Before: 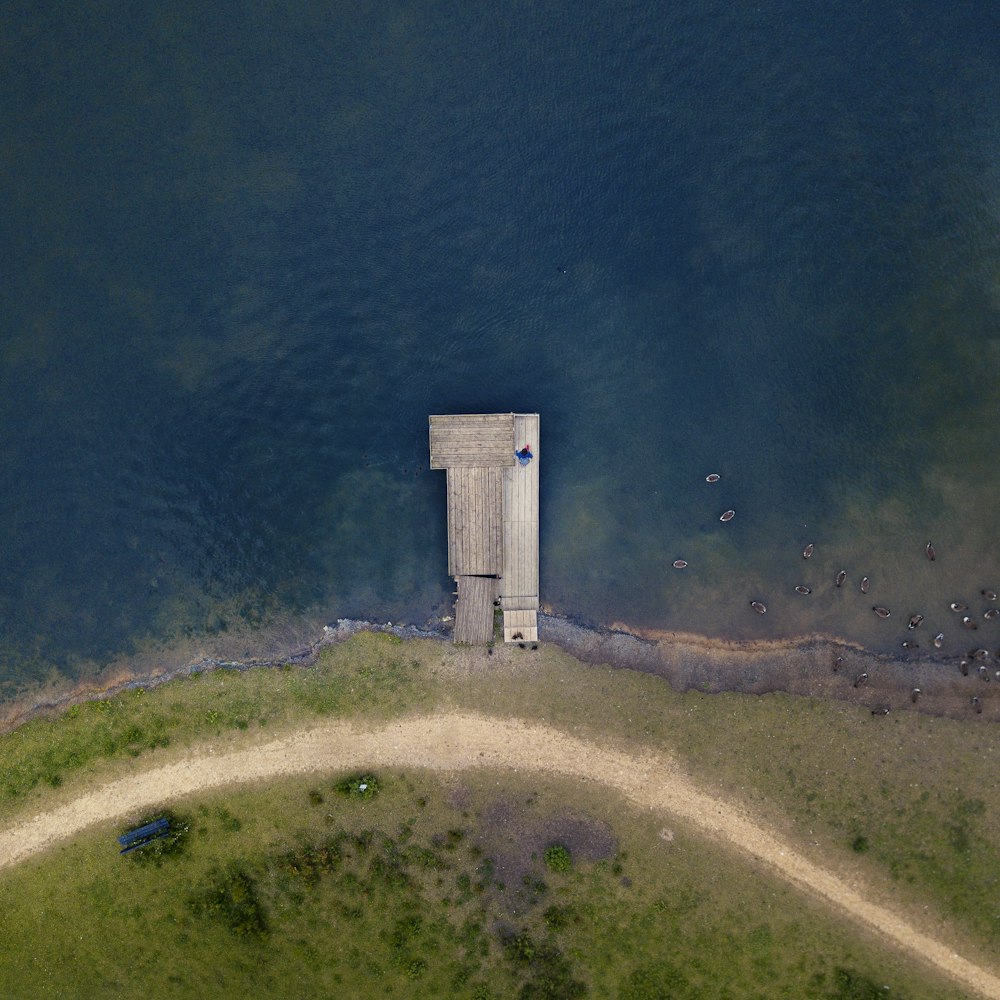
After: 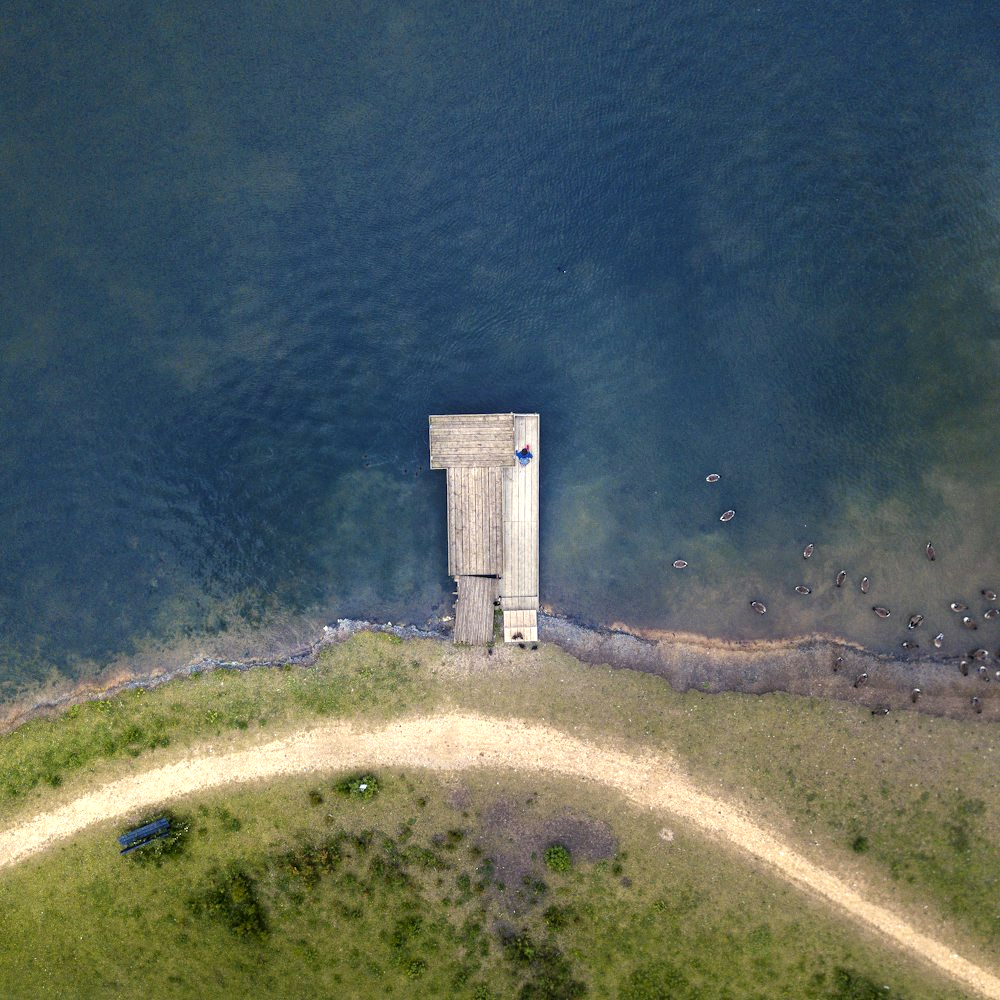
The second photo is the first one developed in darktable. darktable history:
exposure: black level correction 0, exposure 0.7 EV, compensate exposure bias true, compensate highlight preservation false
local contrast: on, module defaults
